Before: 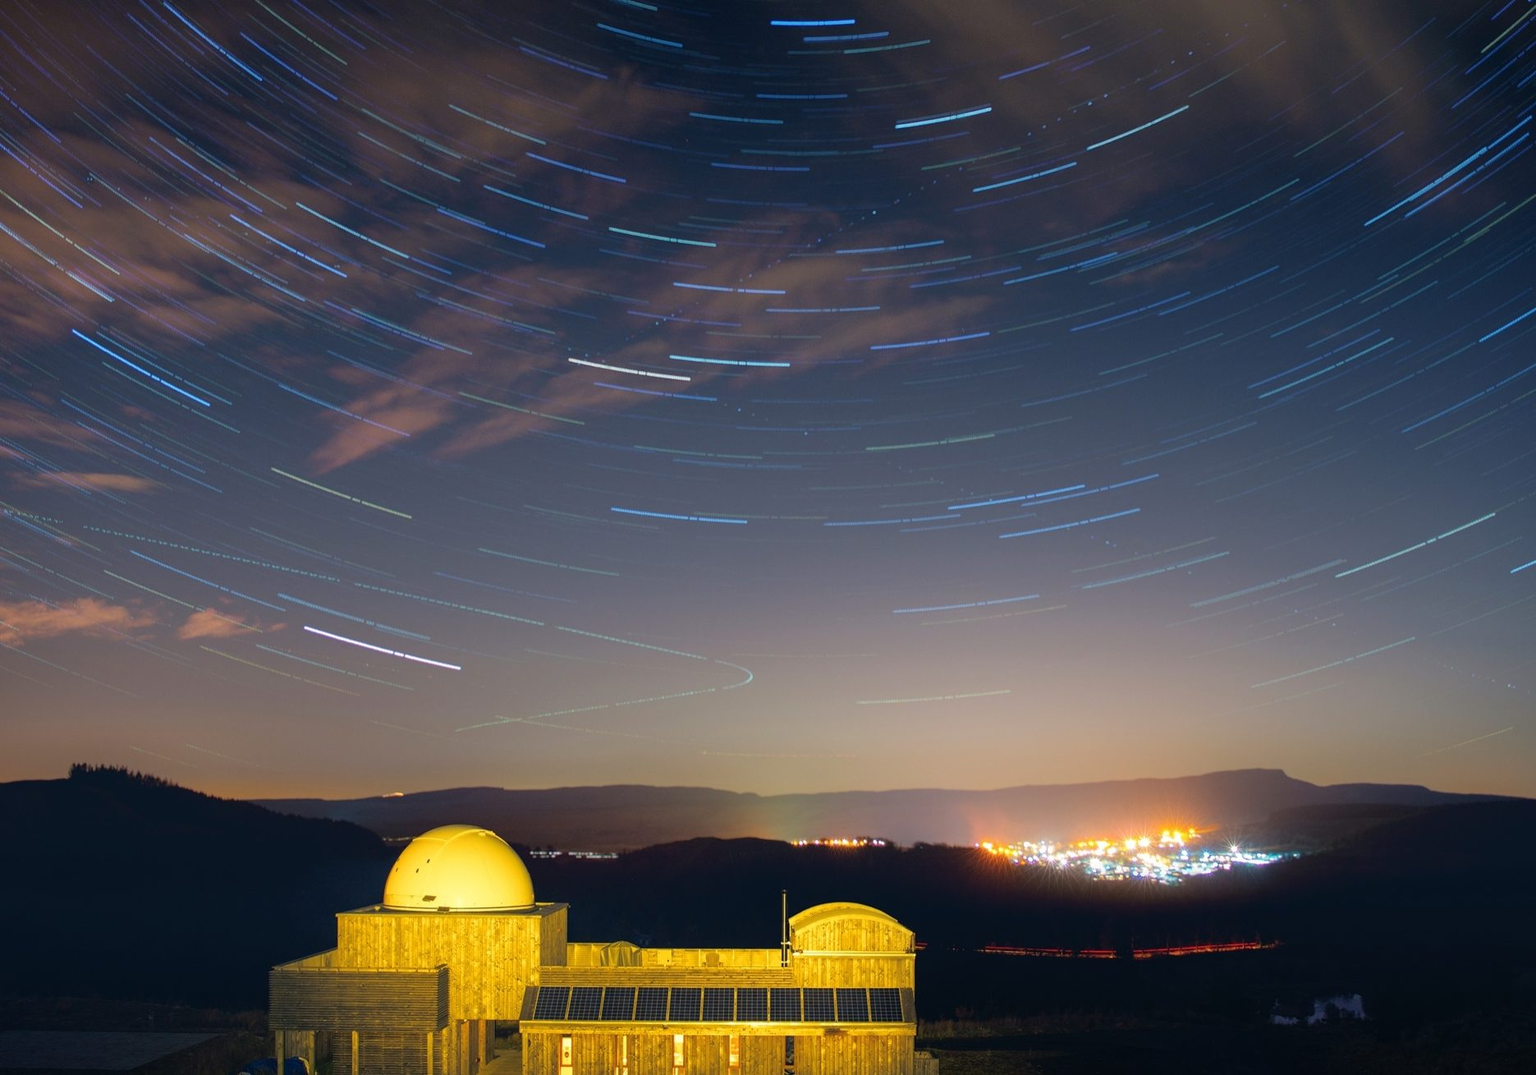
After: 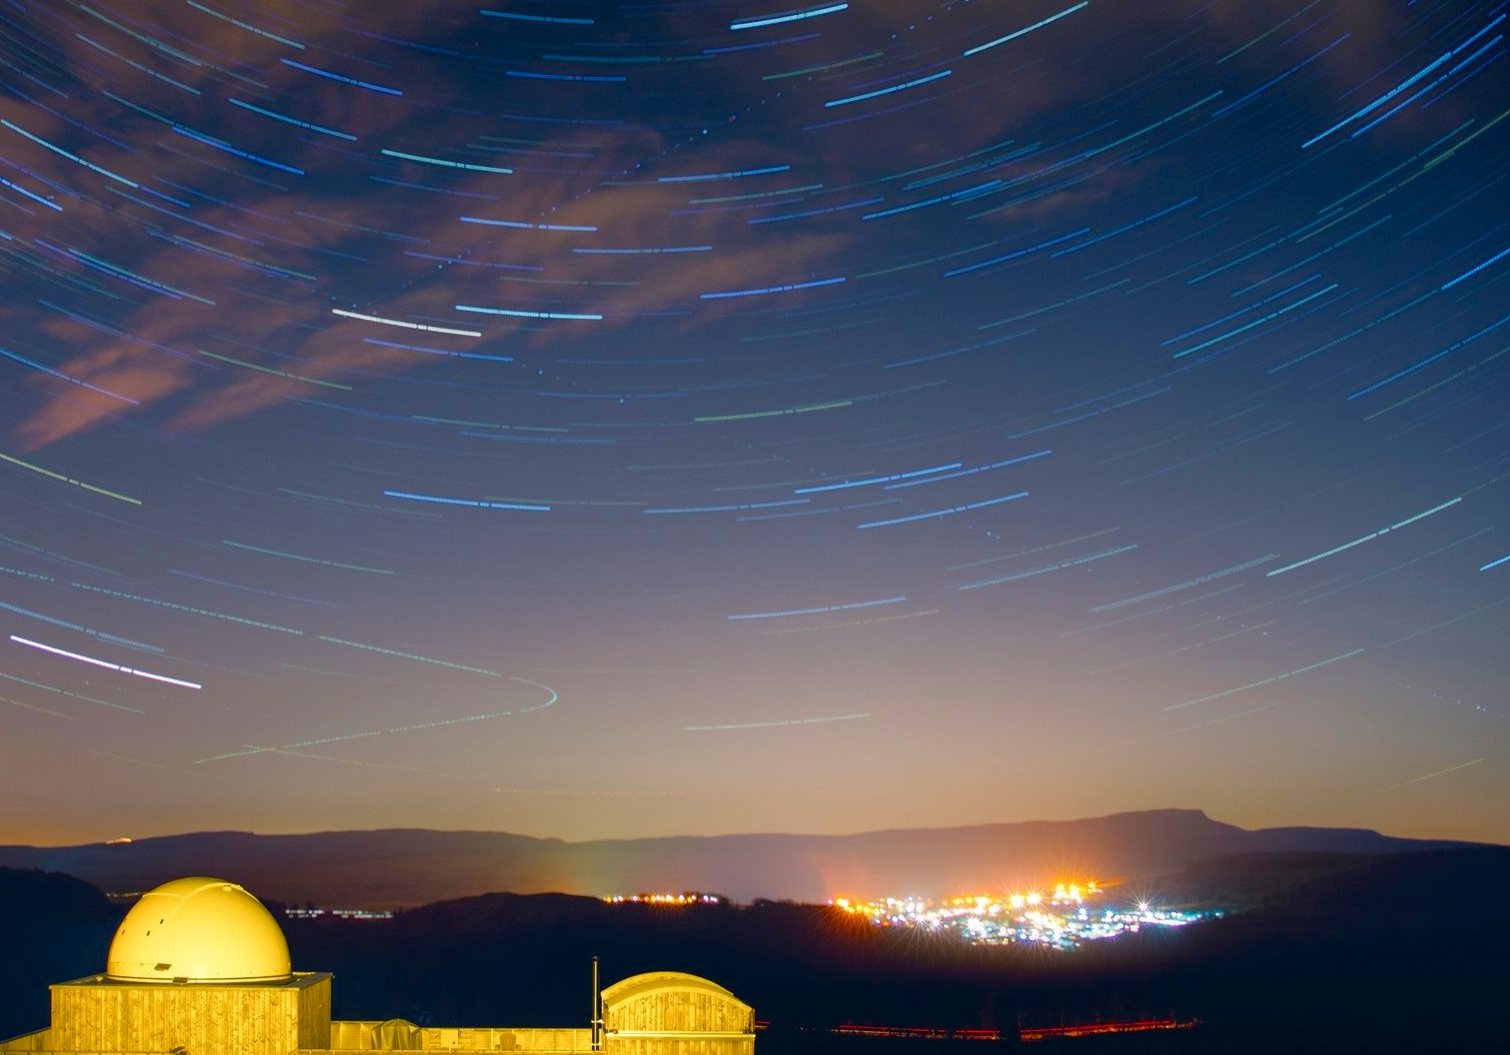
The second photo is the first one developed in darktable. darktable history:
color balance rgb: highlights gain › chroma 0.226%, highlights gain › hue 330.54°, perceptual saturation grading › global saturation 44.419%, perceptual saturation grading › highlights -50.052%, perceptual saturation grading › shadows 30.349%
crop: left 19.241%, top 9.771%, right 0%, bottom 9.625%
